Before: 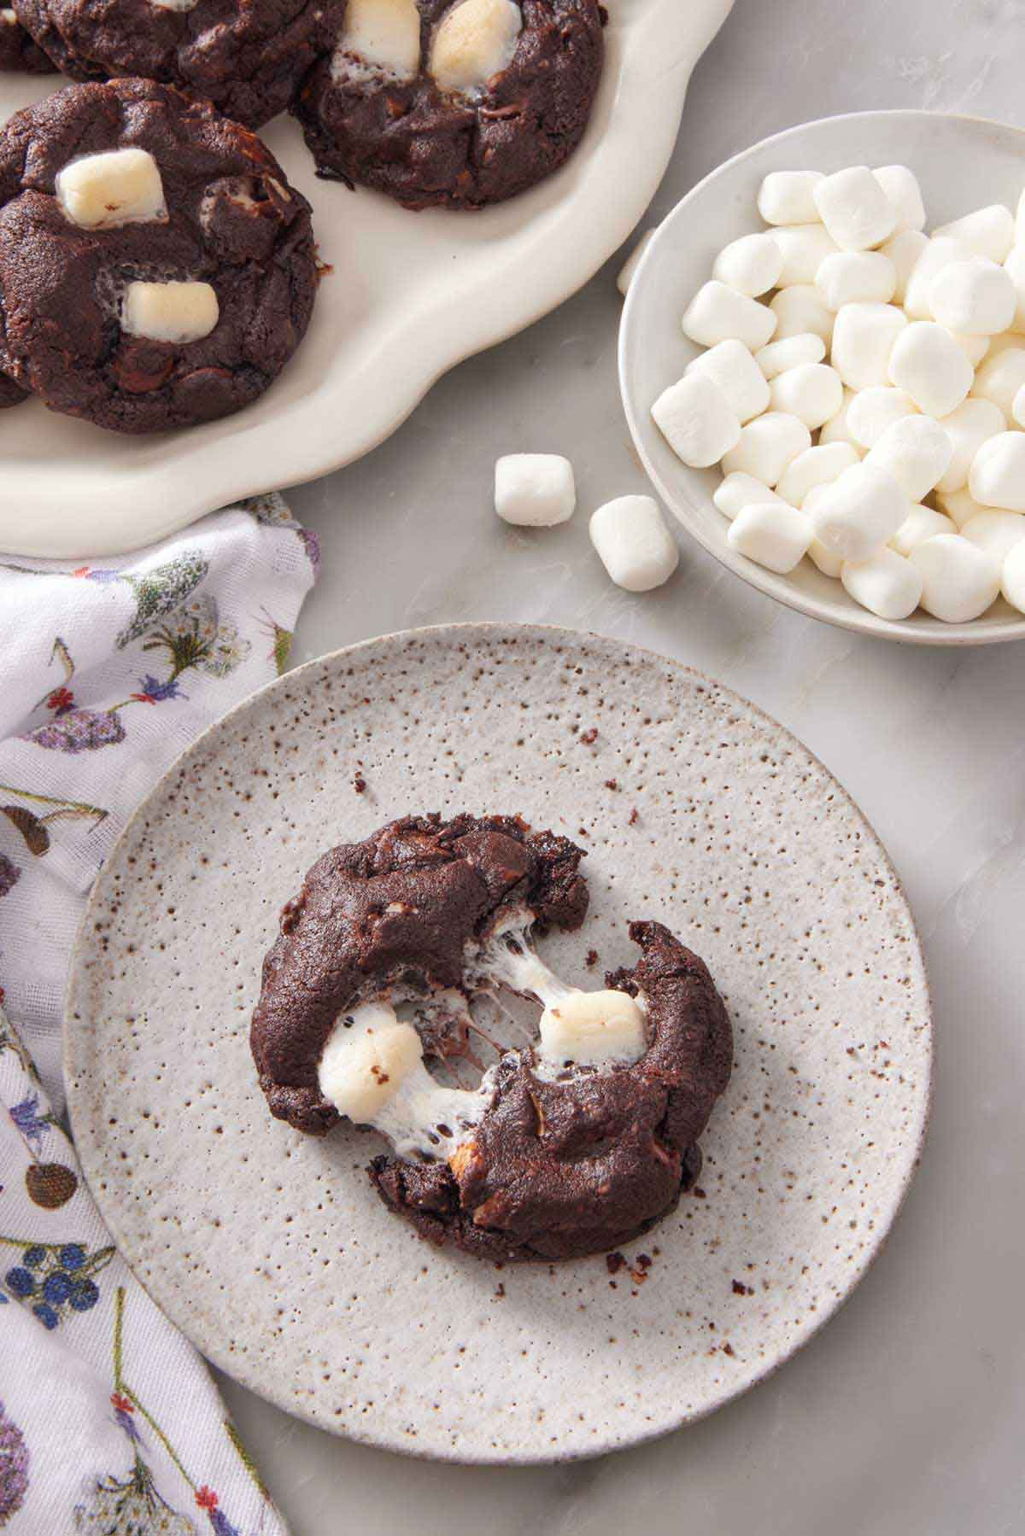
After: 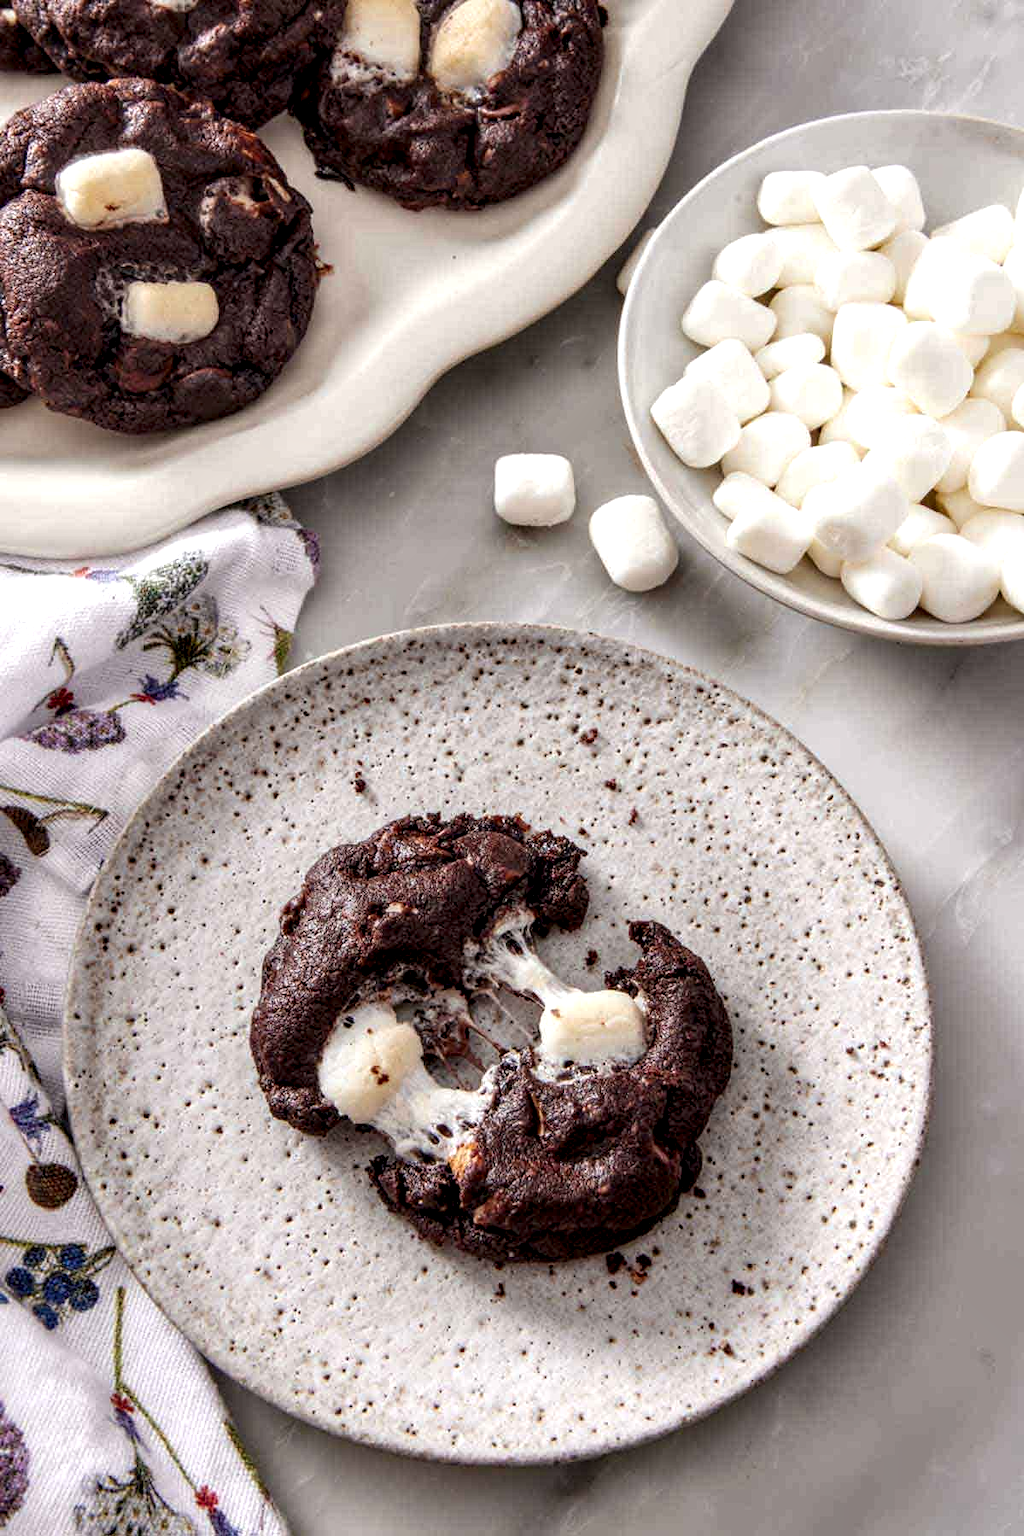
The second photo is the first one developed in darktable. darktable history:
local contrast: highlights 19%, detail 187%
